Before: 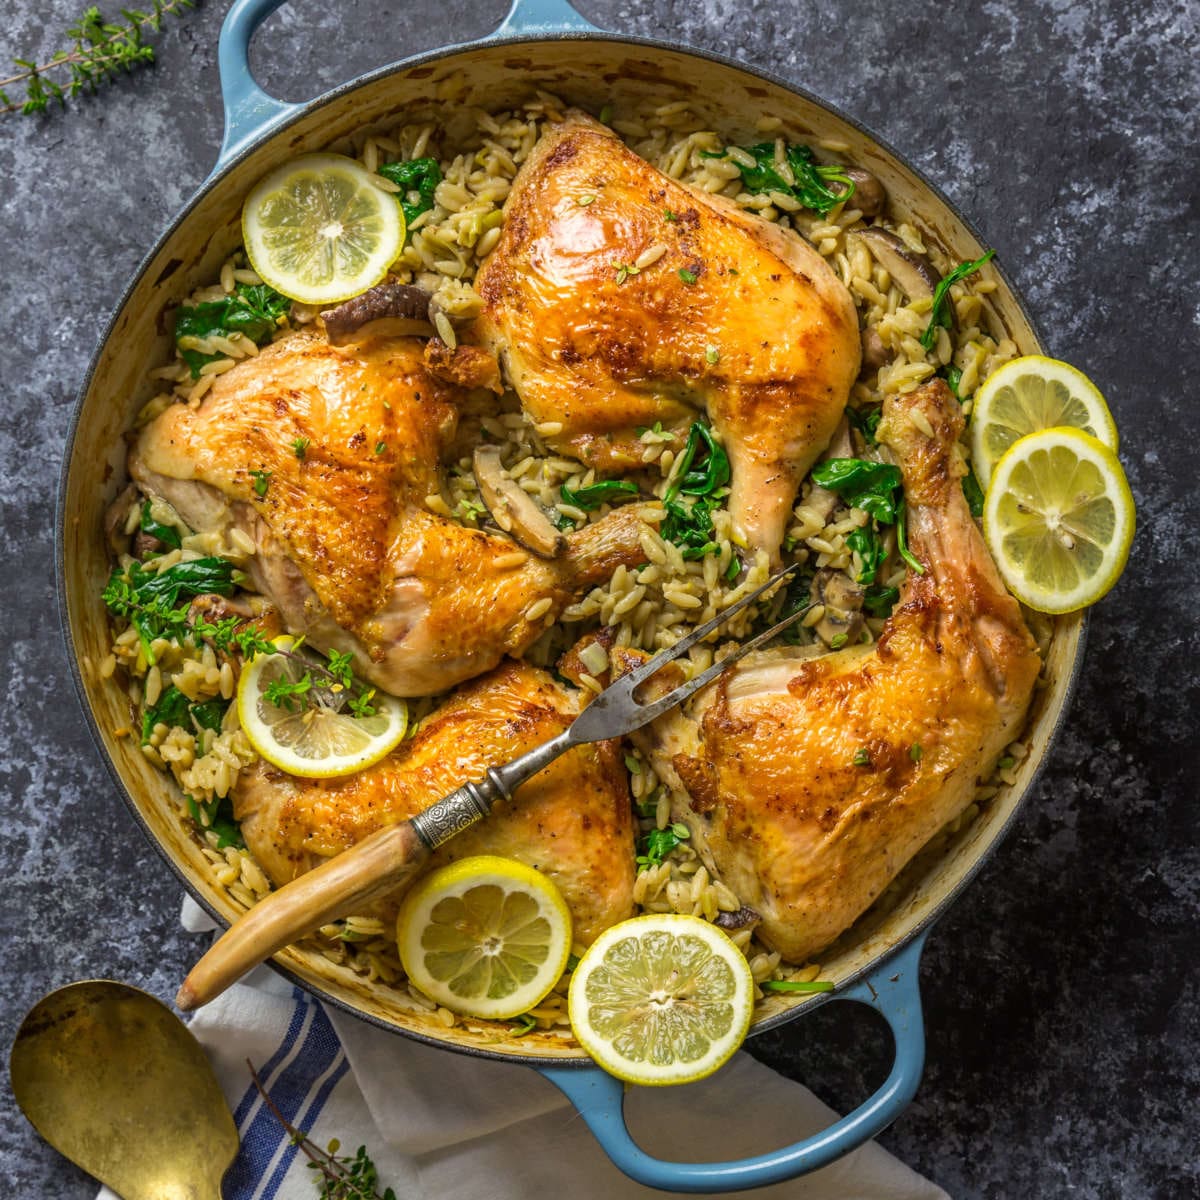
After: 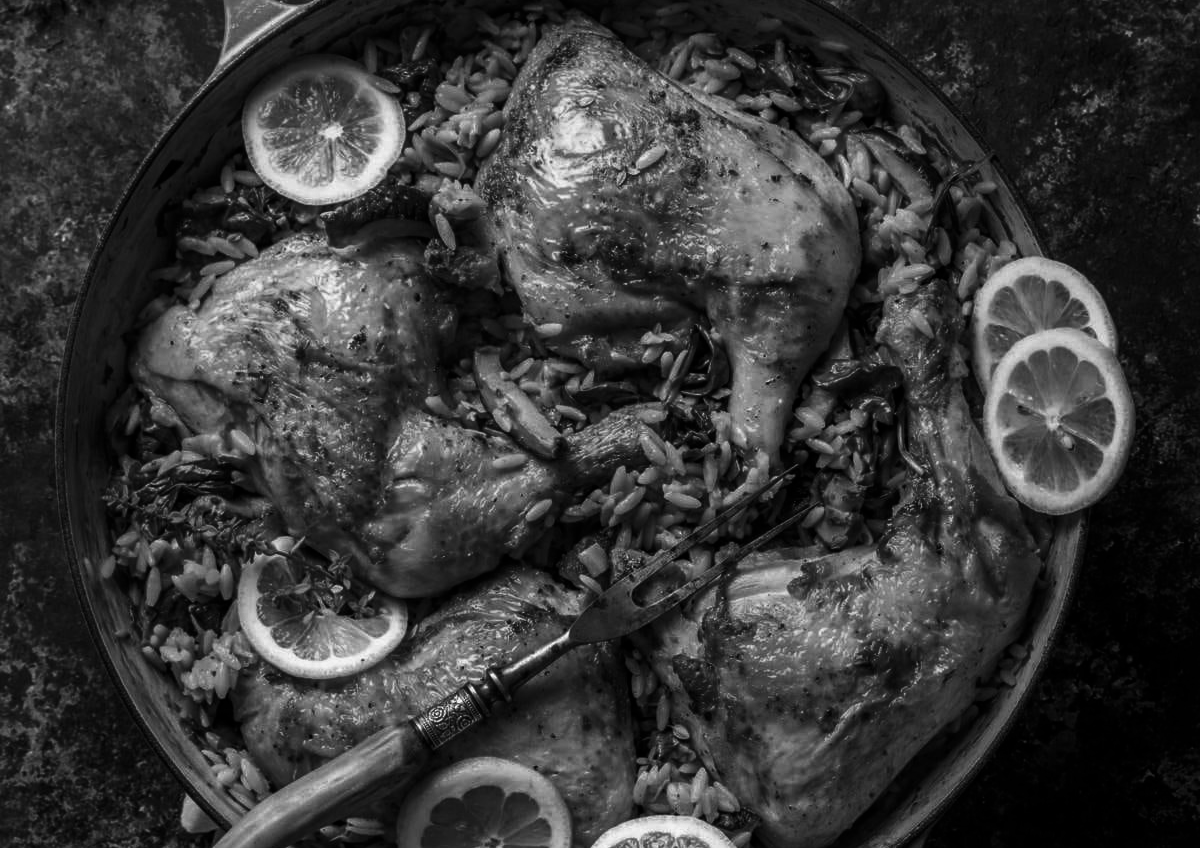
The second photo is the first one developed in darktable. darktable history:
contrast brightness saturation: contrast -0.03, brightness -0.59, saturation -1
velvia: strength 21.76%
crop and rotate: top 8.293%, bottom 20.996%
color zones: curves: ch0 [(0, 0.425) (0.143, 0.422) (0.286, 0.42) (0.429, 0.419) (0.571, 0.419) (0.714, 0.42) (0.857, 0.422) (1, 0.425)]
